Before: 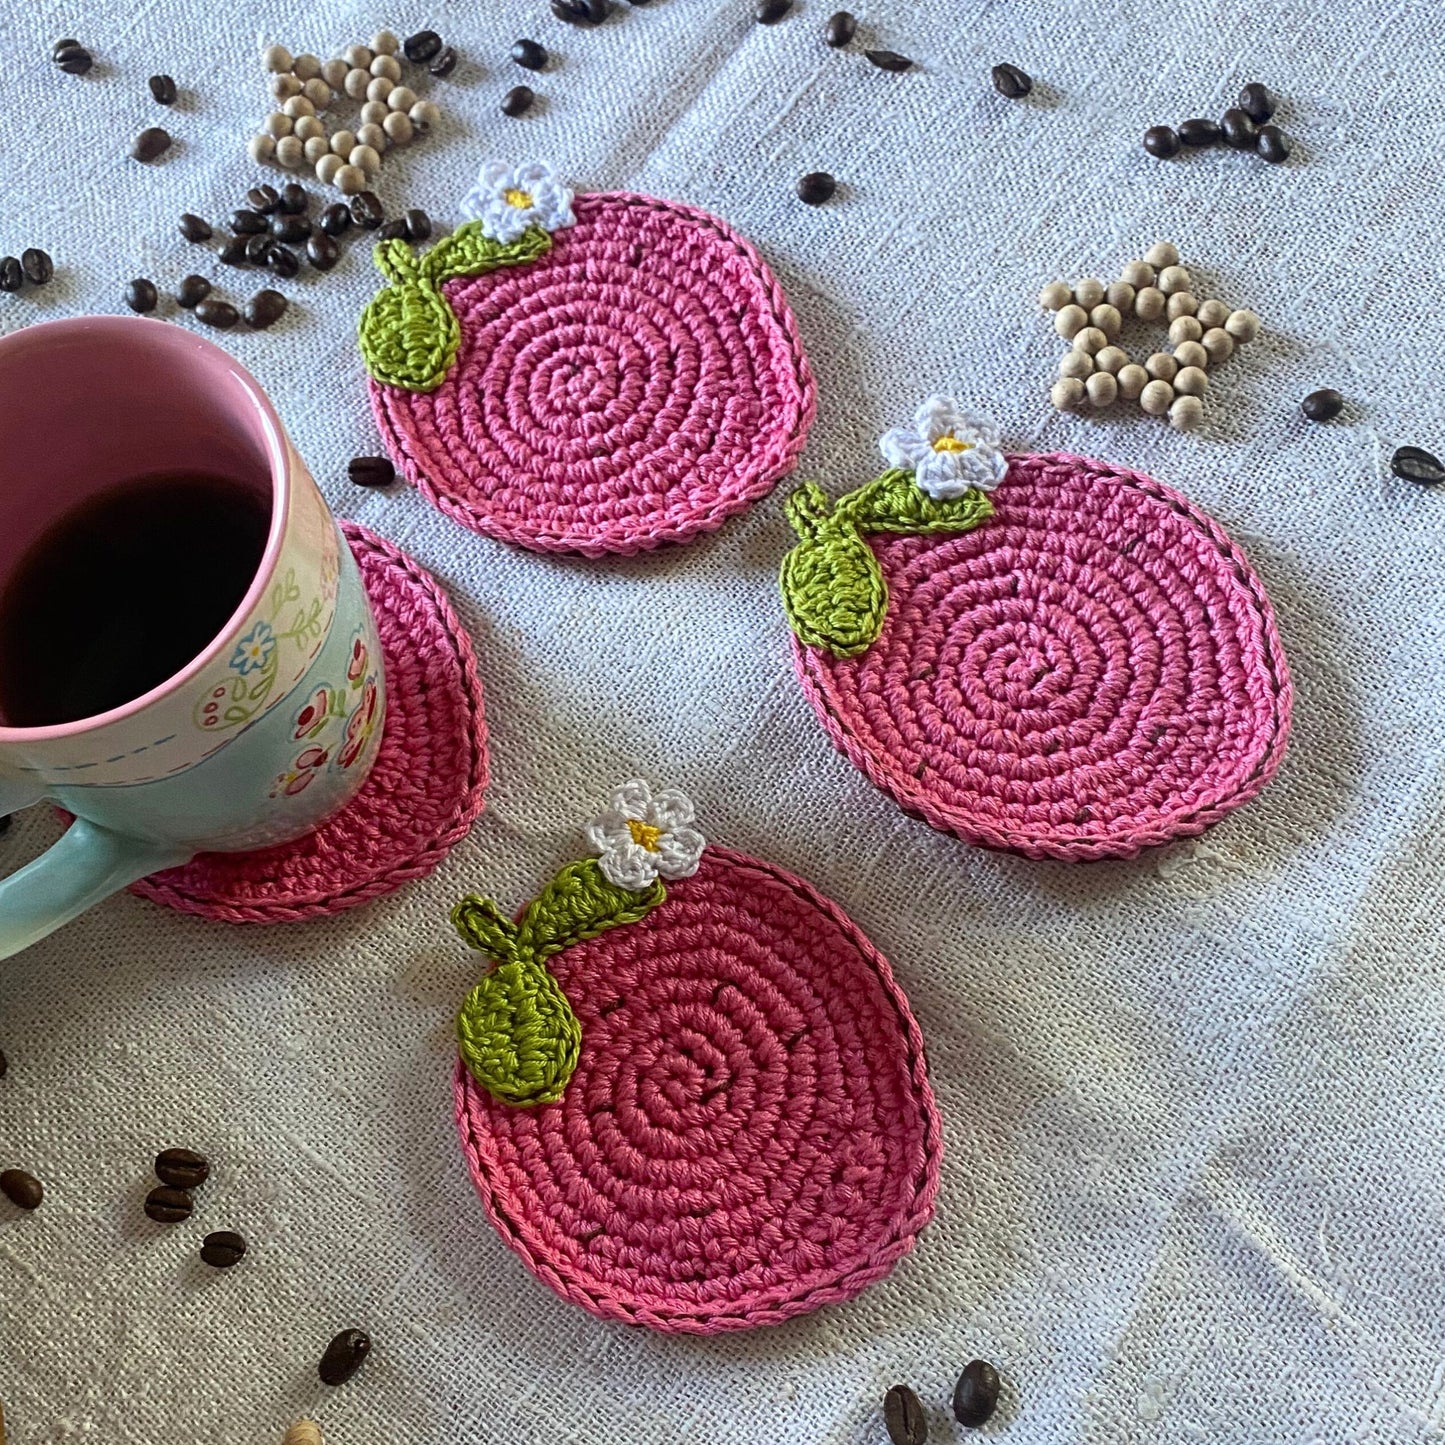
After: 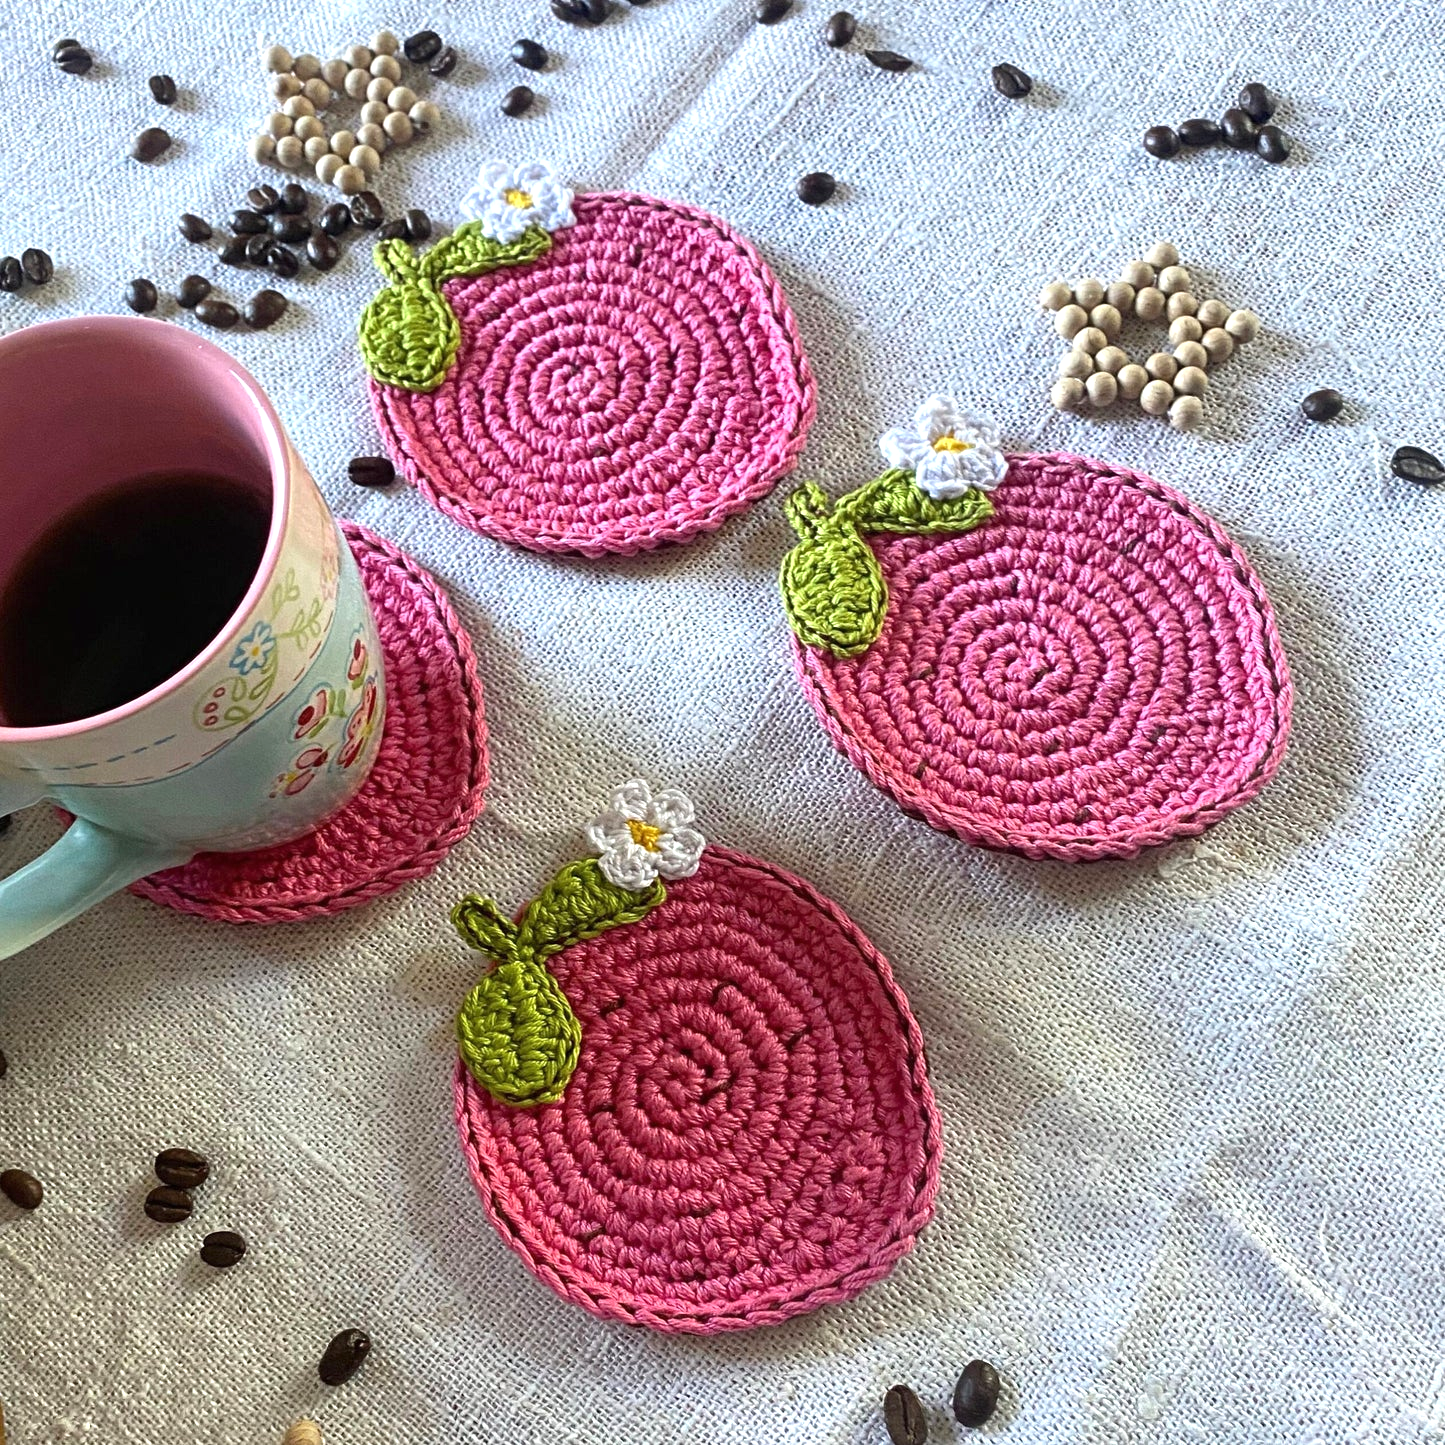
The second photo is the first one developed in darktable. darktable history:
color calibration: illuminant same as pipeline (D50), adaptation XYZ, x 0.346, y 0.357, temperature 5012.27 K
exposure: black level correction 0, exposure 0.499 EV, compensate highlight preservation false
tone equalizer: on, module defaults
